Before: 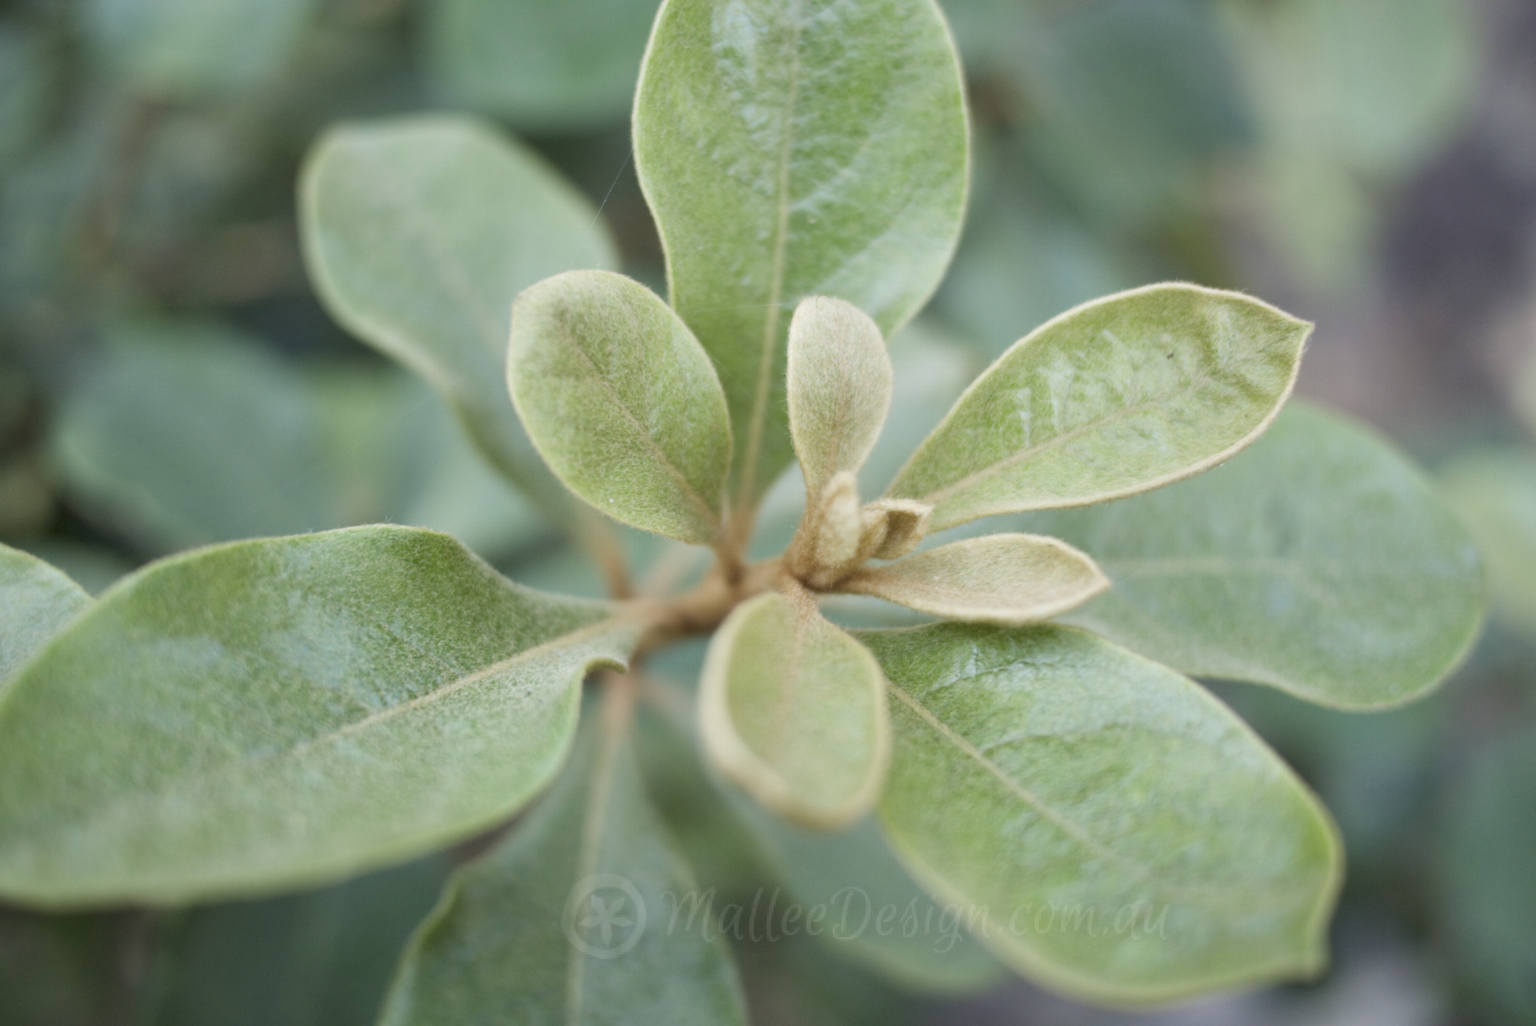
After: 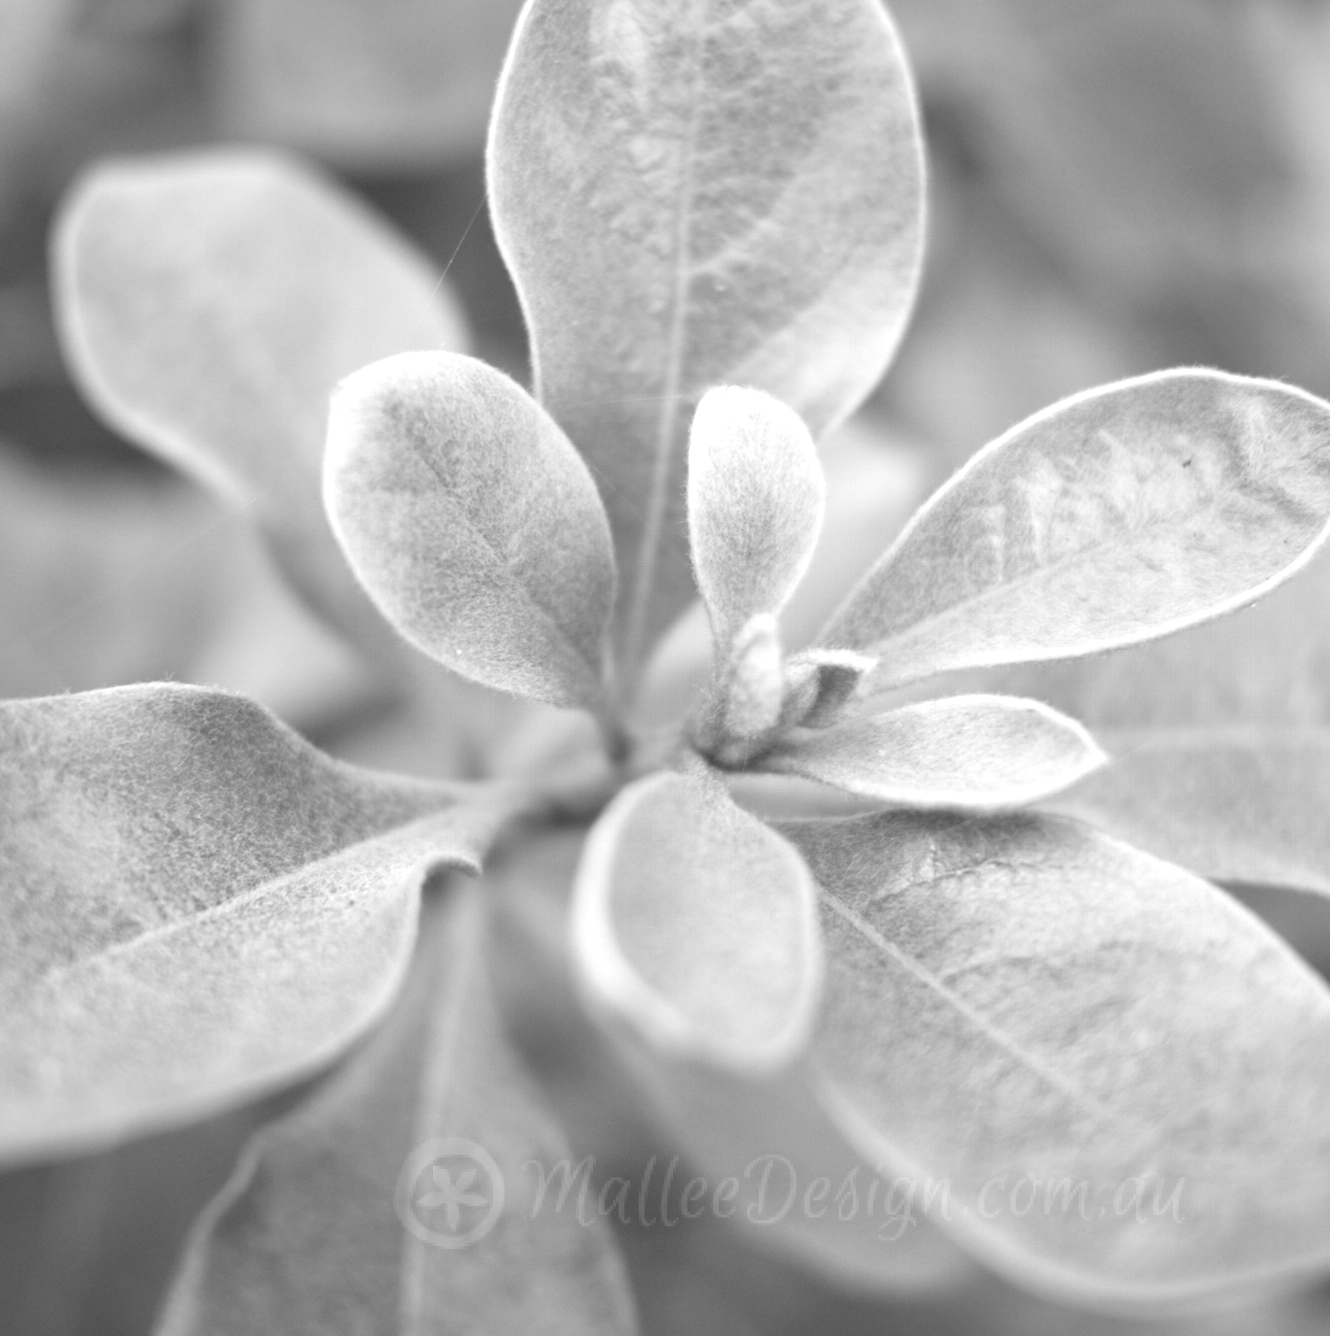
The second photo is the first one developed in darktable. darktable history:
crop: left 16.899%, right 16.556%
exposure: black level correction 0, exposure 0.7 EV, compensate exposure bias true, compensate highlight preservation false
monochrome: a -11.7, b 1.62, size 0.5, highlights 0.38
